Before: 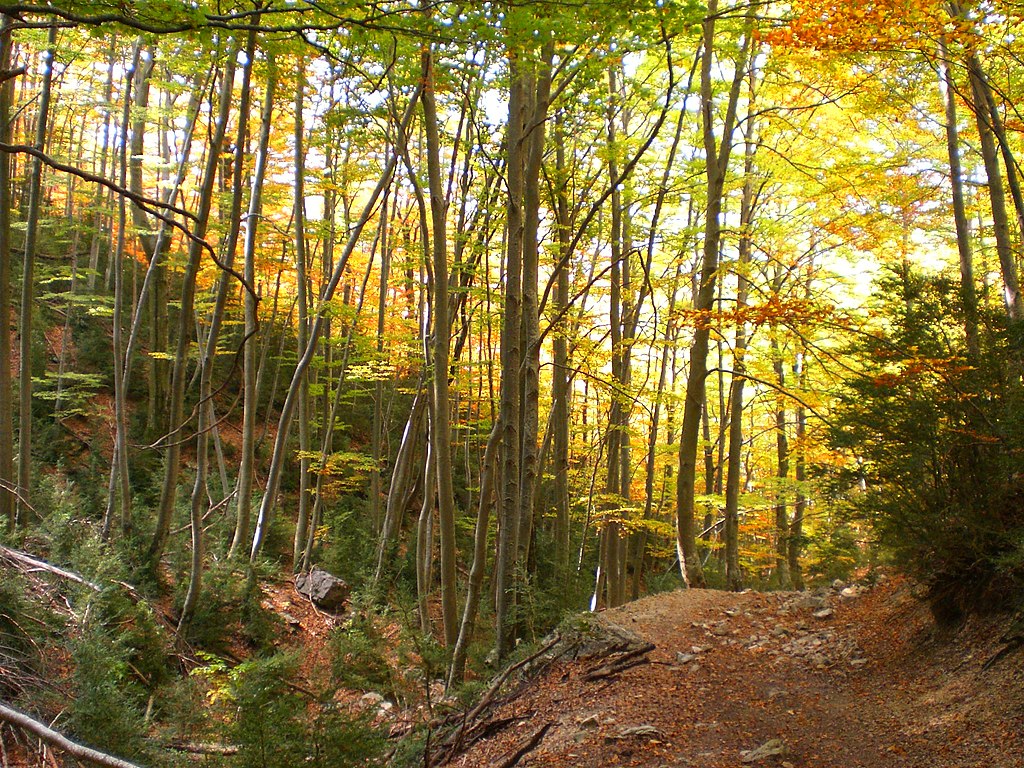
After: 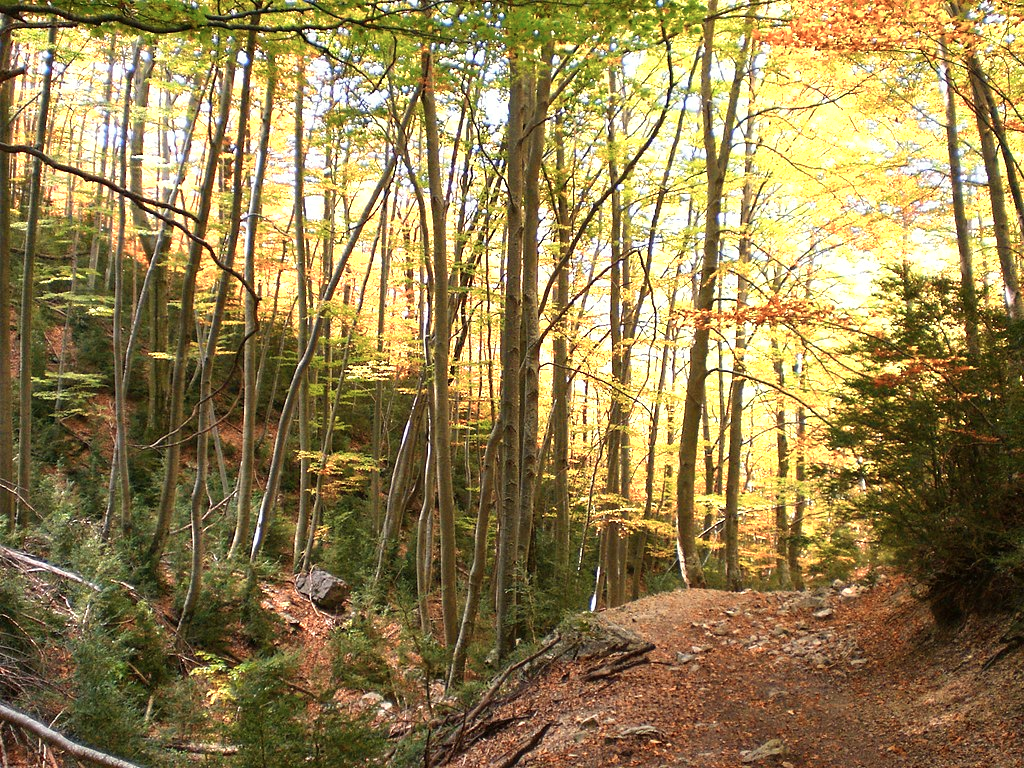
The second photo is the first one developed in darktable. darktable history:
exposure: compensate highlight preservation false
color zones: curves: ch0 [(0.018, 0.548) (0.224, 0.64) (0.425, 0.447) (0.675, 0.575) (0.732, 0.579)]; ch1 [(0.066, 0.487) (0.25, 0.5) (0.404, 0.43) (0.75, 0.421) (0.956, 0.421)]; ch2 [(0.044, 0.561) (0.215, 0.465) (0.399, 0.544) (0.465, 0.548) (0.614, 0.447) (0.724, 0.43) (0.882, 0.623) (0.956, 0.632)]
